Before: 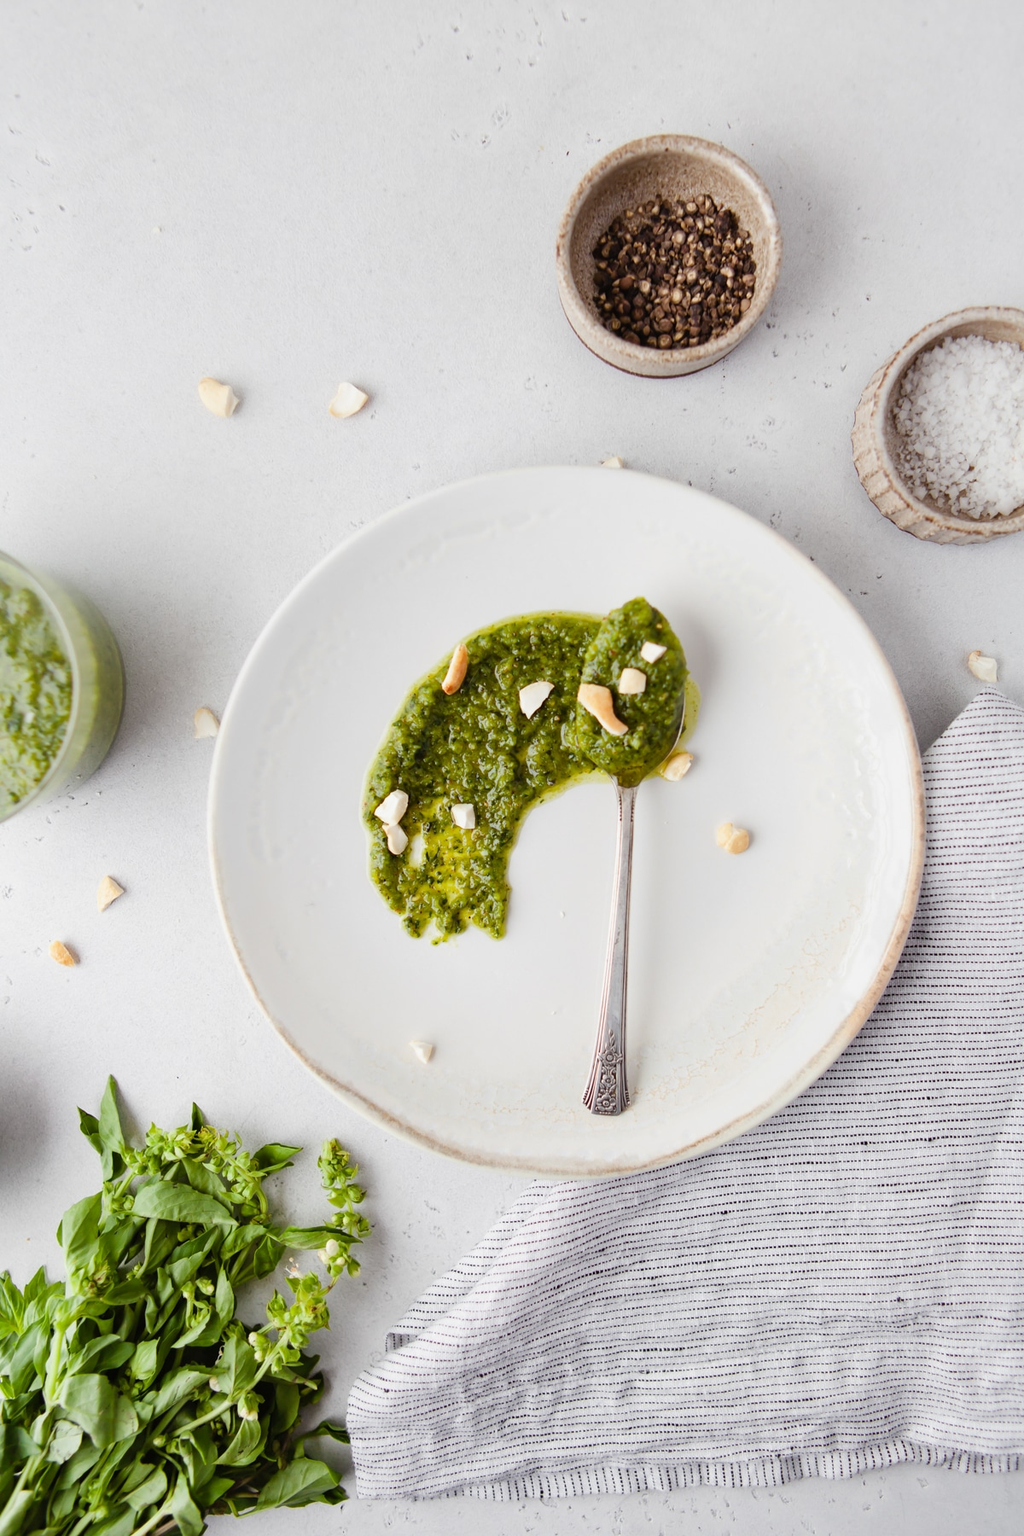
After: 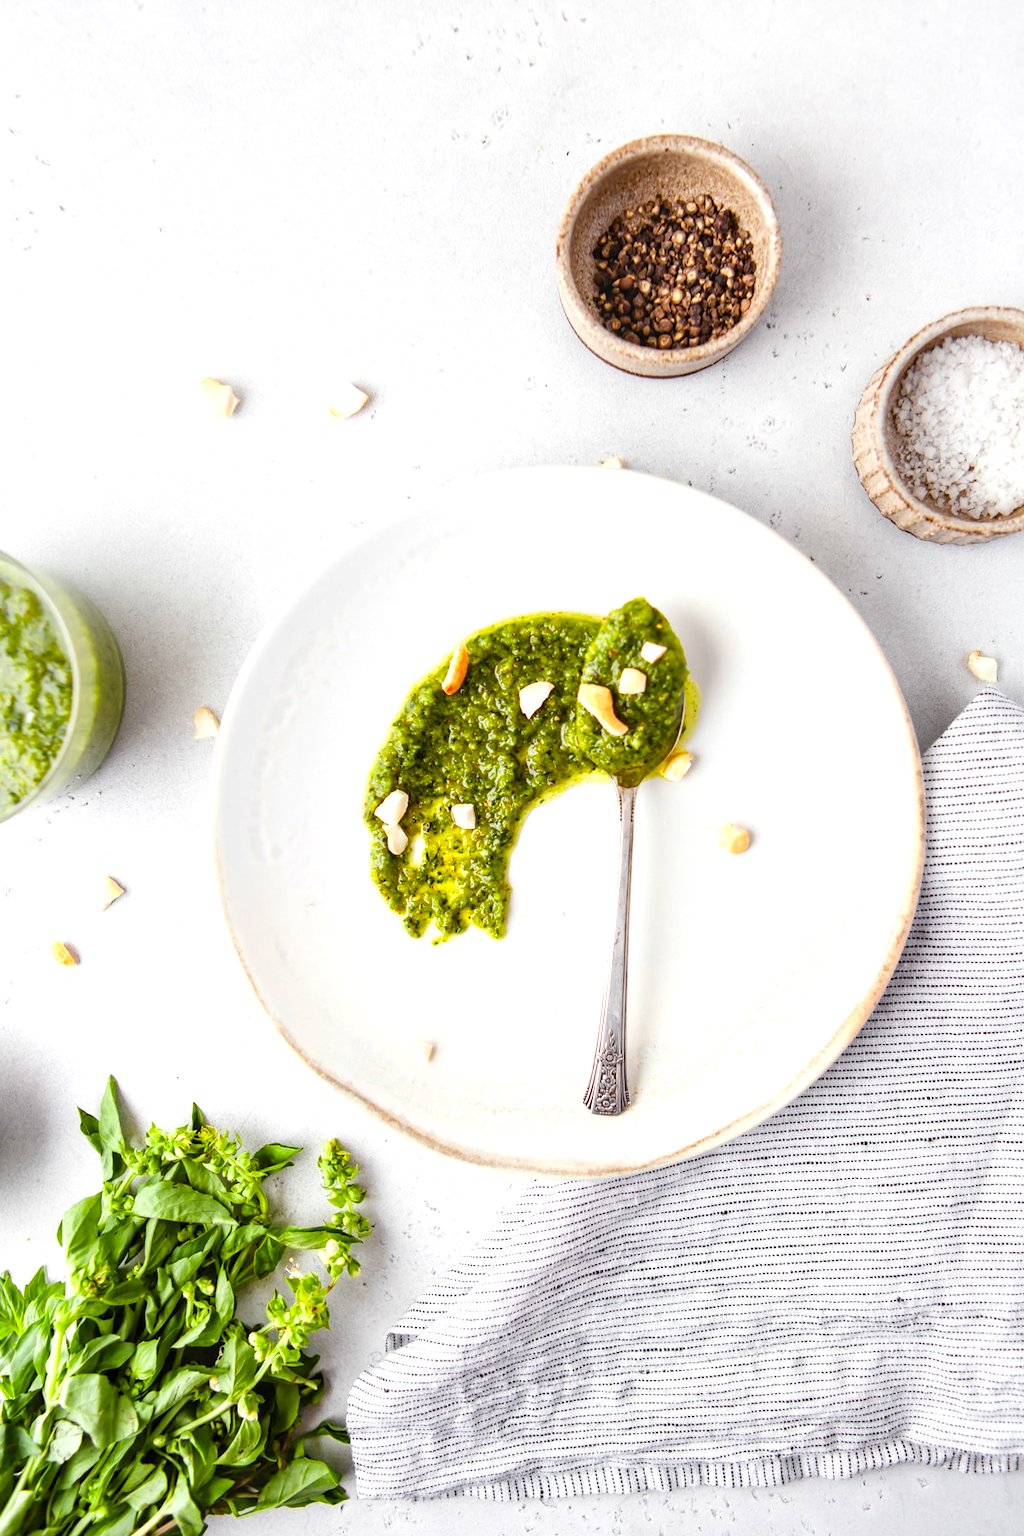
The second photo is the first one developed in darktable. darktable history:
color zones: curves: ch0 [(0.224, 0.526) (0.75, 0.5)]; ch1 [(0.055, 0.526) (0.224, 0.761) (0.377, 0.526) (0.75, 0.5)]
local contrast: on, module defaults
exposure: black level correction 0.001, exposure 0.5 EV, compensate exposure bias true, compensate highlight preservation false
